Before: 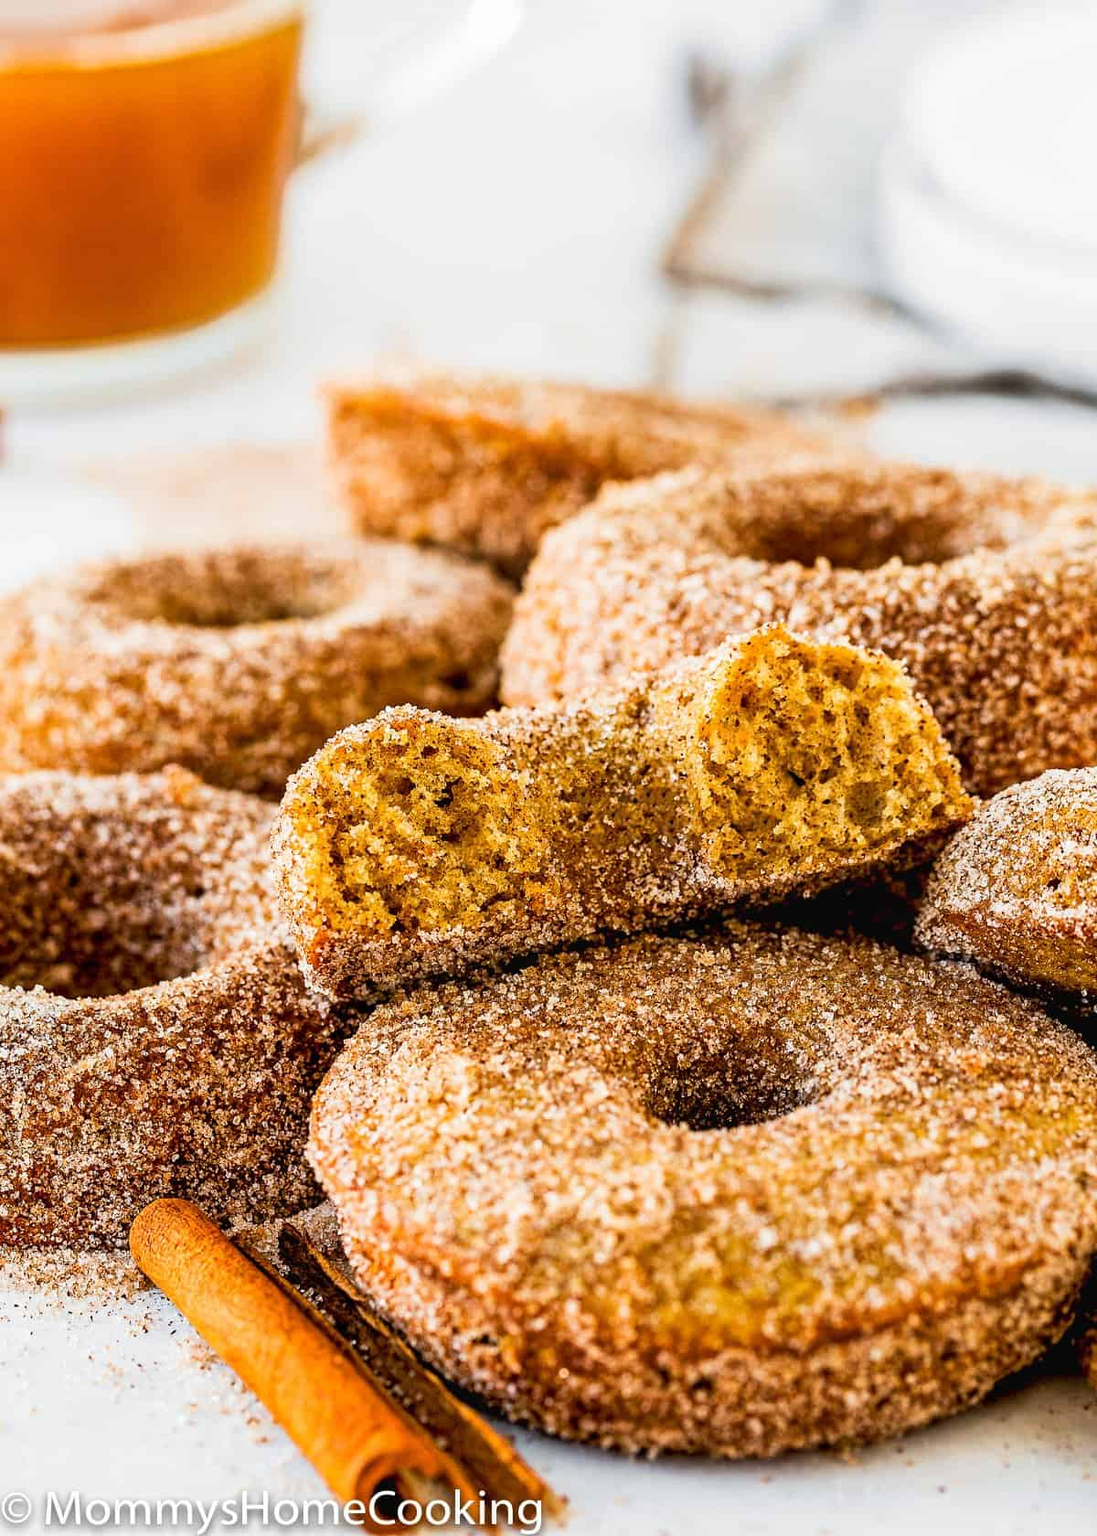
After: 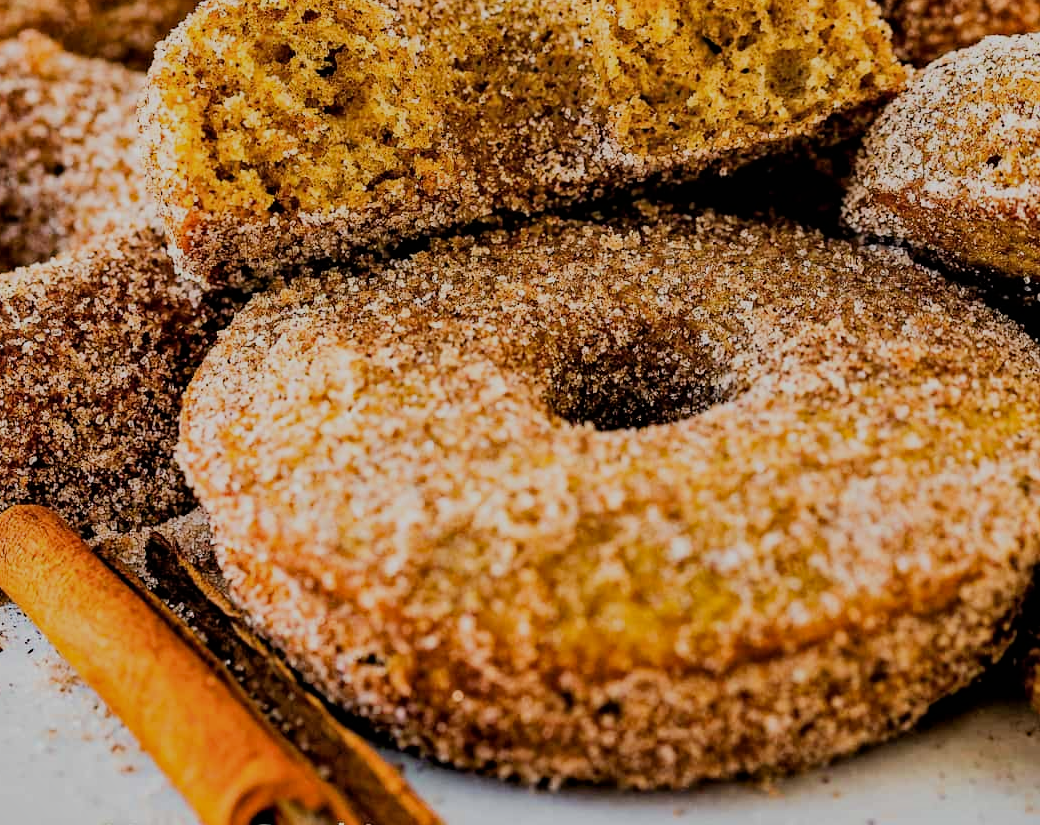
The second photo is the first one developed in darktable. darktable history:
crop and rotate: left 13.302%, top 47.978%, bottom 2.892%
haze removal: compatibility mode true, adaptive false
exposure: exposure -0.287 EV, compensate highlight preservation false
shadows and highlights: low approximation 0.01, soften with gaussian
filmic rgb: black relative exposure -7.65 EV, white relative exposure 4.56 EV, threshold 3.06 EV, hardness 3.61, contrast 1.055, enable highlight reconstruction true
